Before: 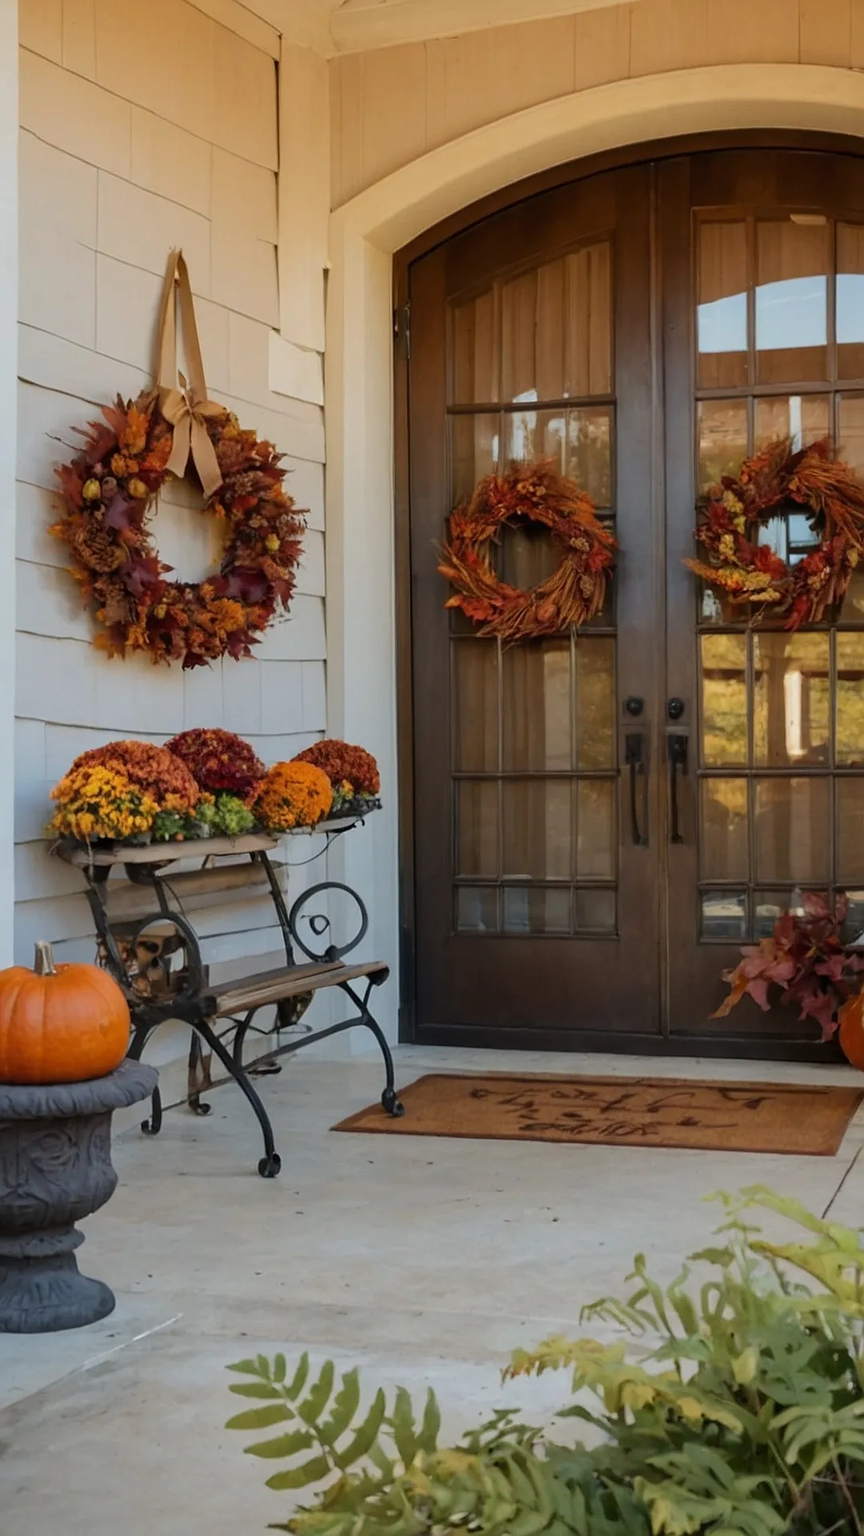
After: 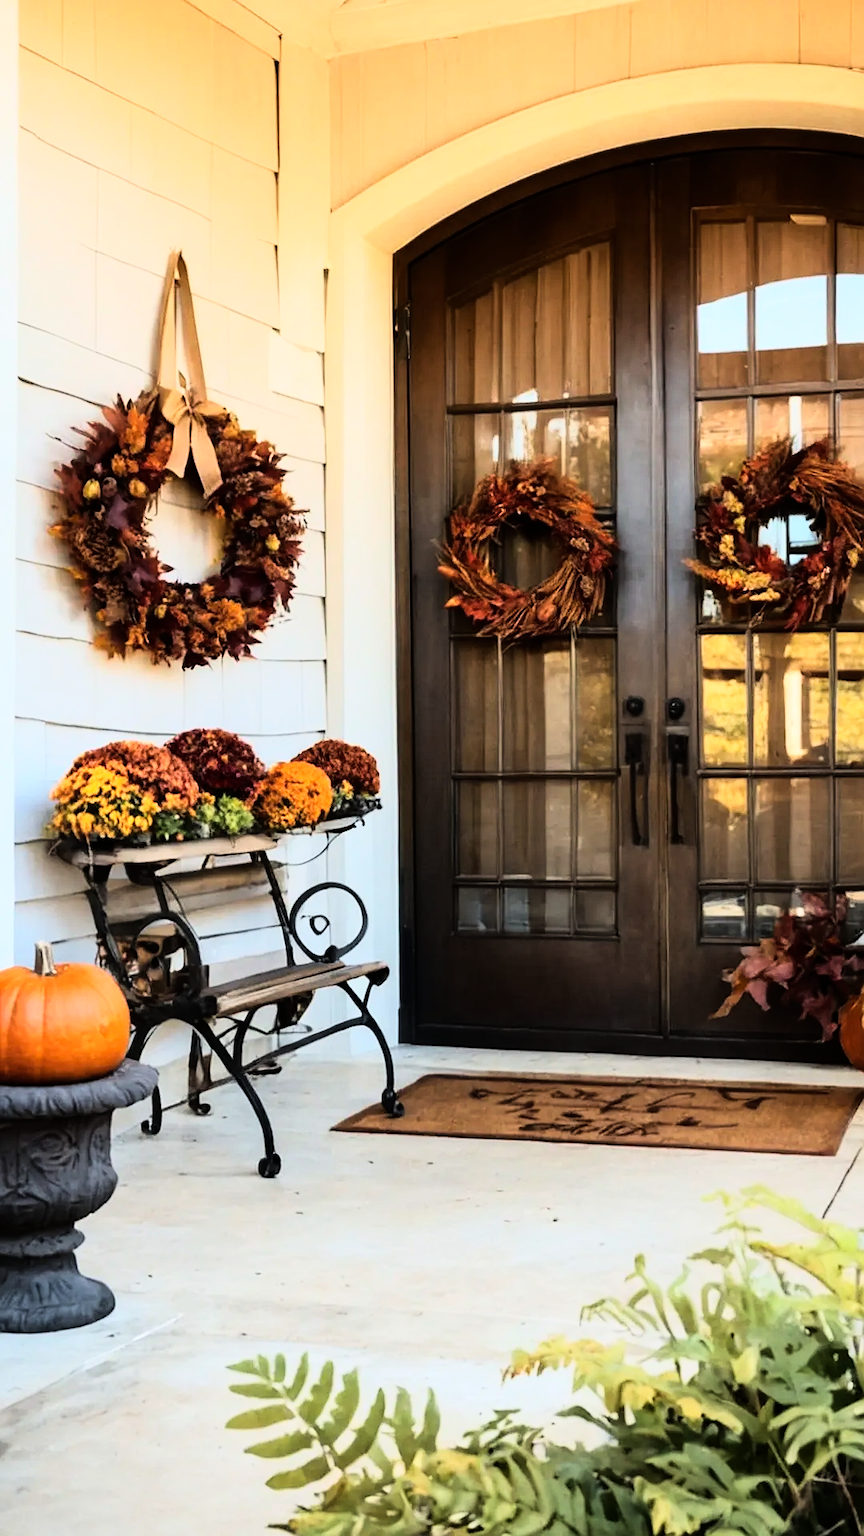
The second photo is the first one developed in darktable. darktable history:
rgb curve: curves: ch0 [(0, 0) (0.21, 0.15) (0.24, 0.21) (0.5, 0.75) (0.75, 0.96) (0.89, 0.99) (1, 1)]; ch1 [(0, 0.02) (0.21, 0.13) (0.25, 0.2) (0.5, 0.67) (0.75, 0.9) (0.89, 0.97) (1, 1)]; ch2 [(0, 0.02) (0.21, 0.13) (0.25, 0.2) (0.5, 0.67) (0.75, 0.9) (0.89, 0.97) (1, 1)], compensate middle gray true
color calibration: illuminant same as pipeline (D50), adaptation none (bypass)
